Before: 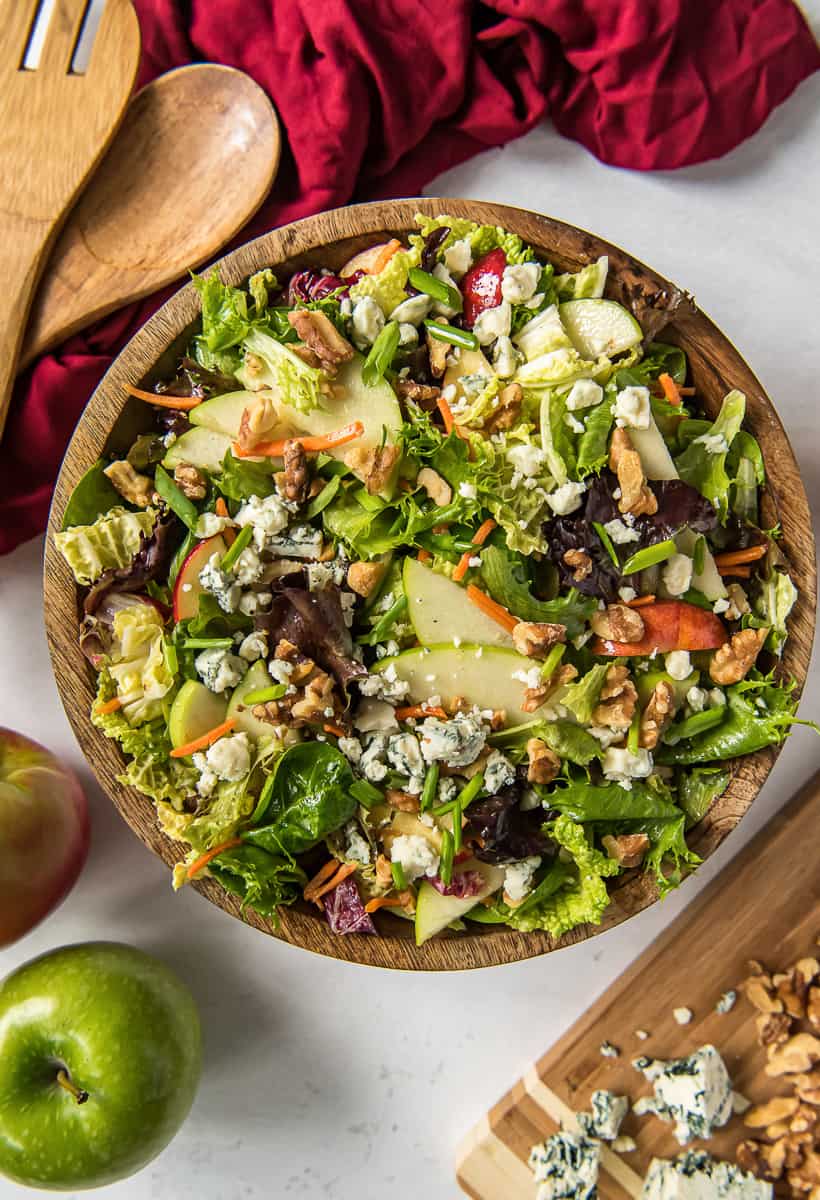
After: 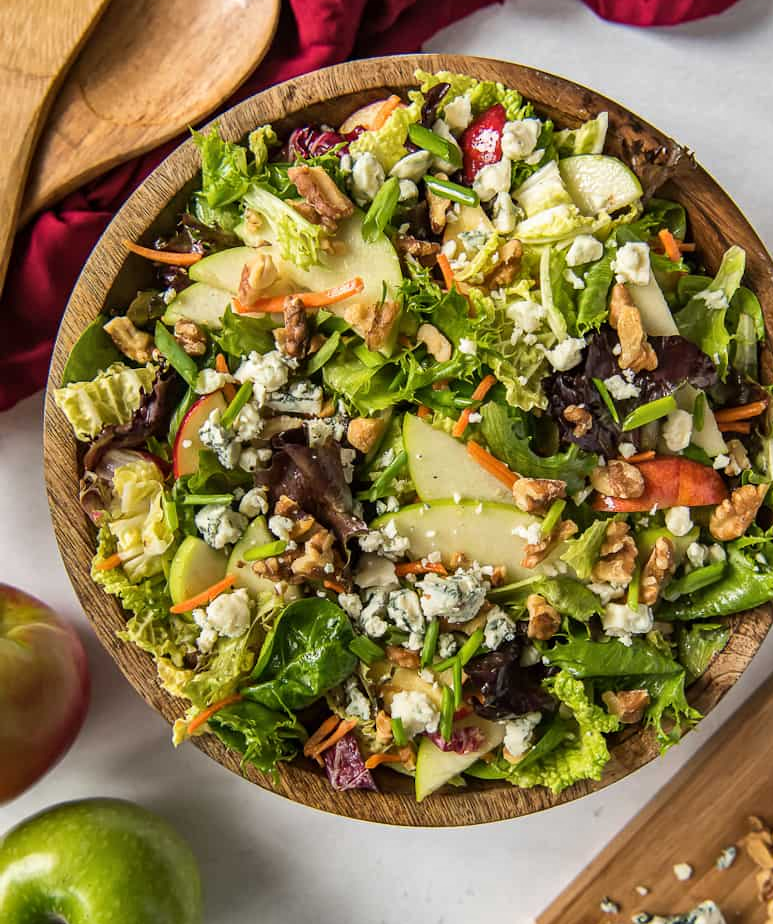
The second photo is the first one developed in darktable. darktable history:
shadows and highlights: shadows 75.36, highlights -60.62, soften with gaussian
crop and rotate: angle 0.031°, top 11.97%, right 5.621%, bottom 10.957%
